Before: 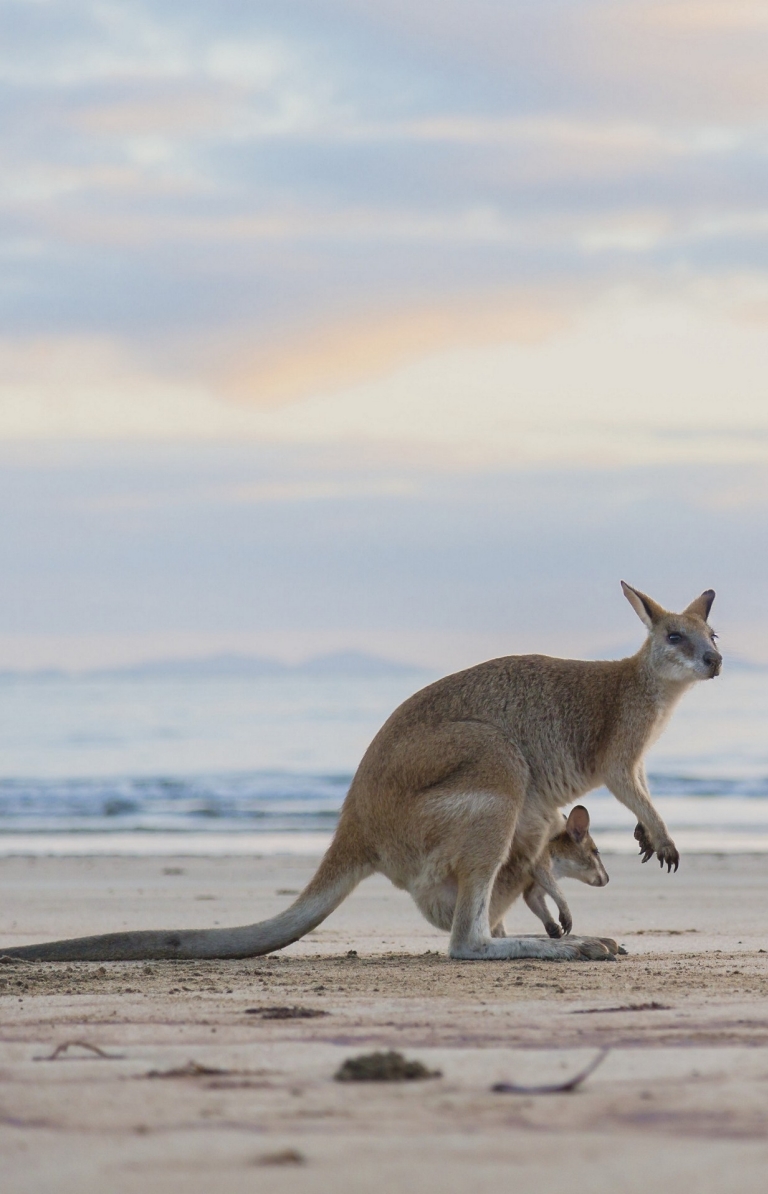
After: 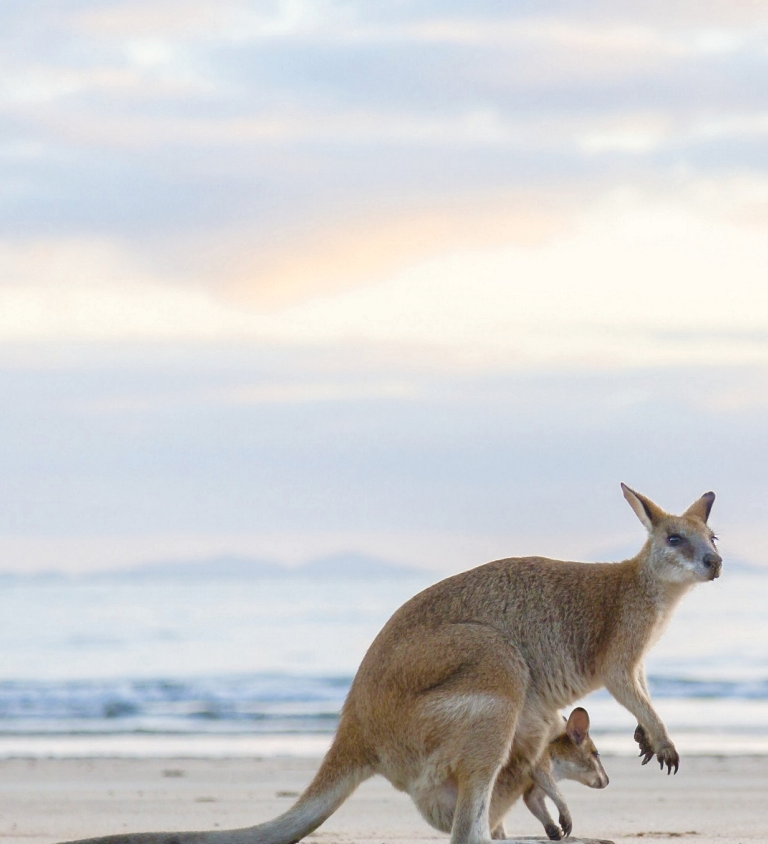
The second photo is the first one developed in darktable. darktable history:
crop and rotate: top 8.293%, bottom 20.996%
color balance rgb: perceptual saturation grading › global saturation 20%, perceptual saturation grading › highlights -50%, perceptual saturation grading › shadows 30%, perceptual brilliance grading › global brilliance 10%, perceptual brilliance grading › shadows 15%
